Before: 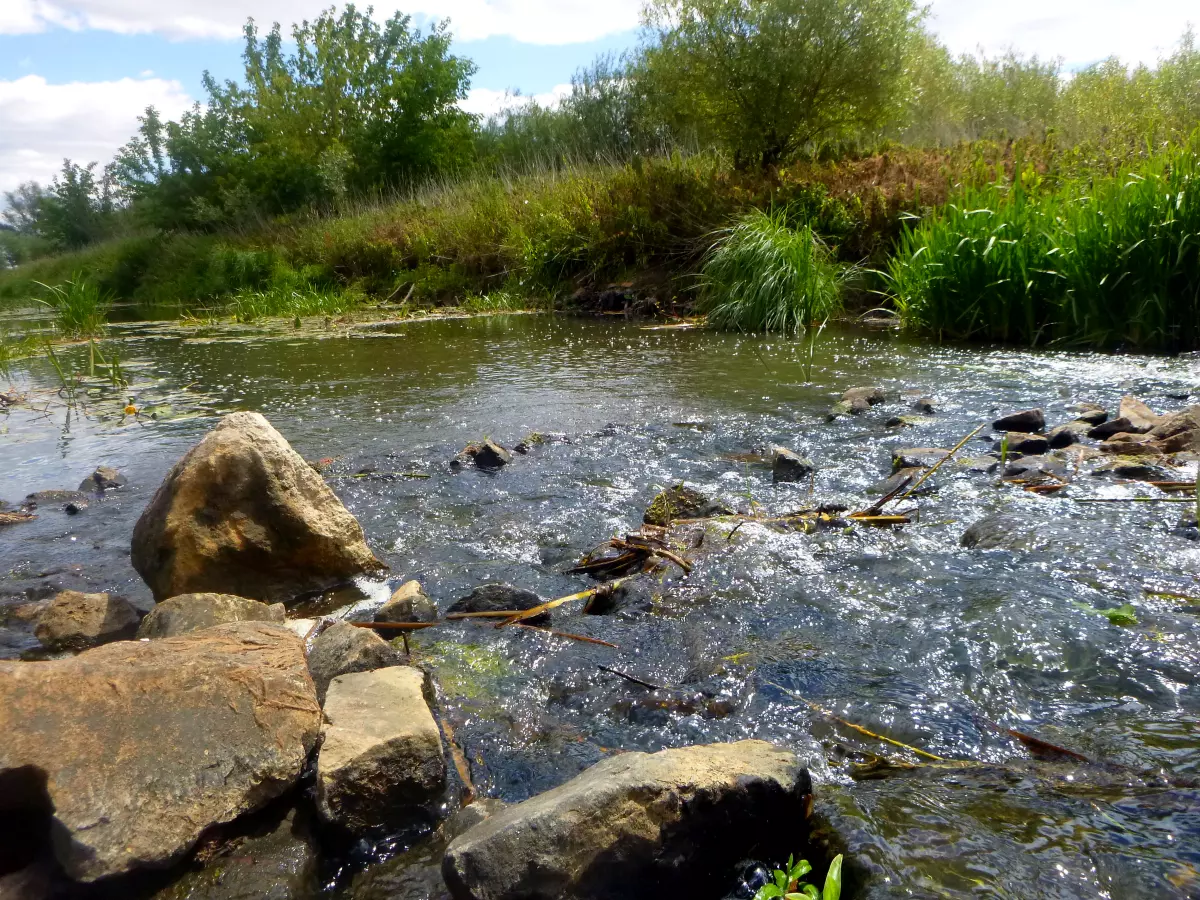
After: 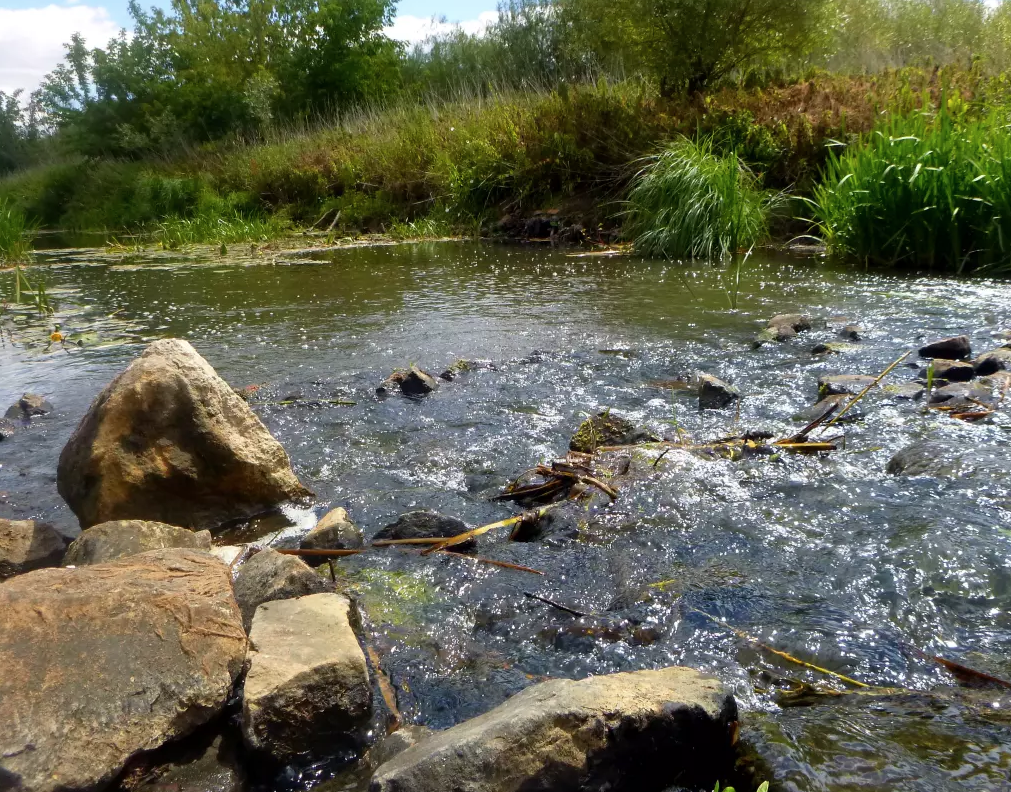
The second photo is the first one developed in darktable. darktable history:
crop: left 6.176%, top 8.137%, right 9.532%, bottom 3.842%
contrast brightness saturation: saturation -0.055
